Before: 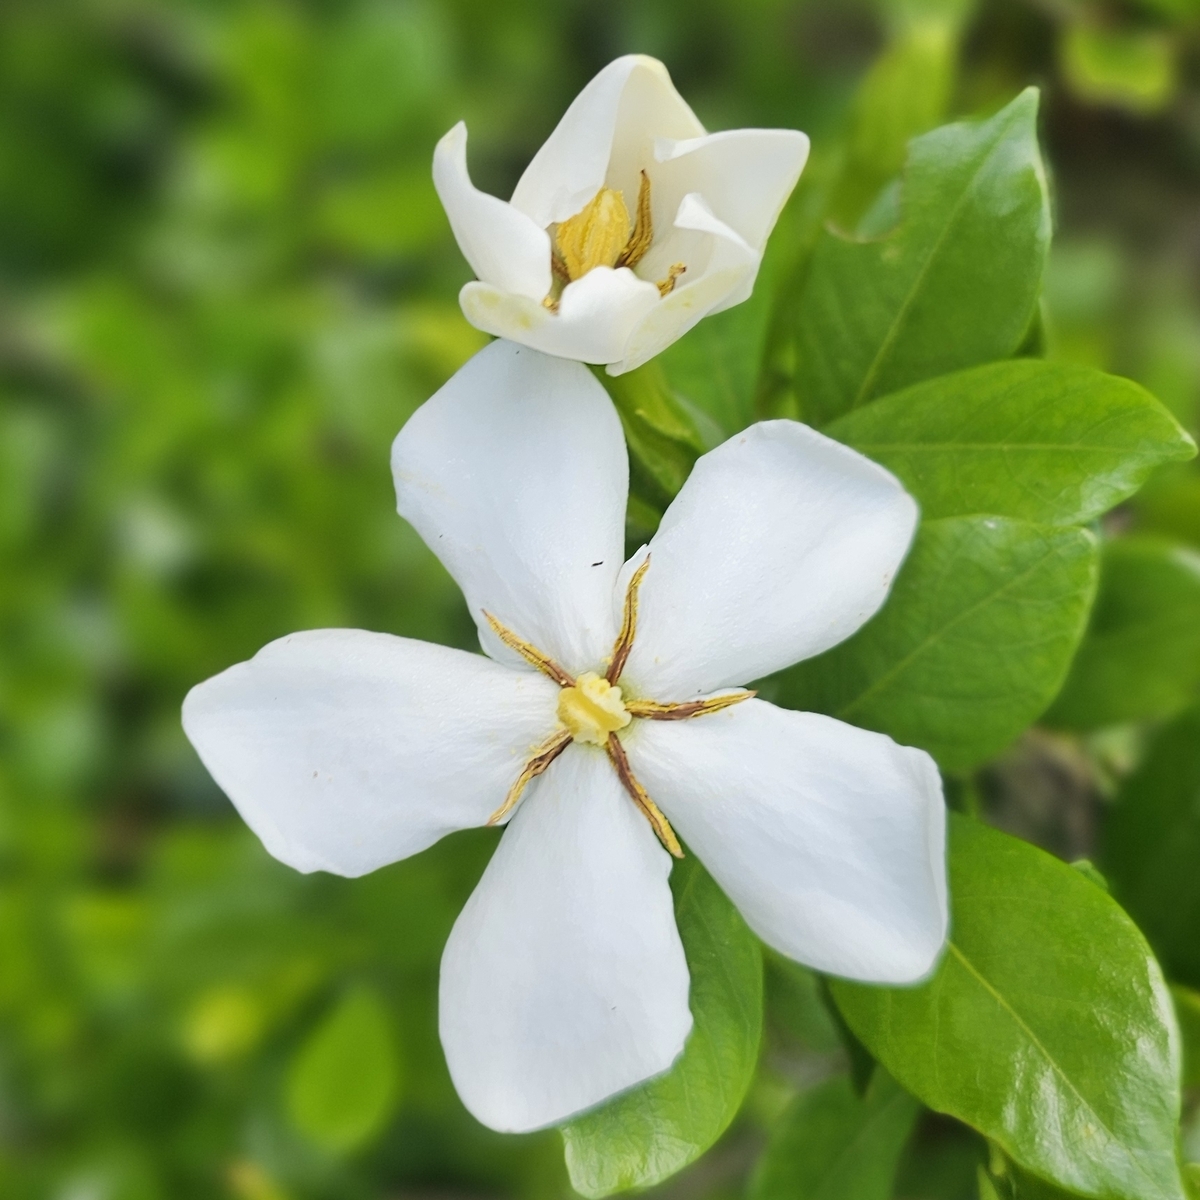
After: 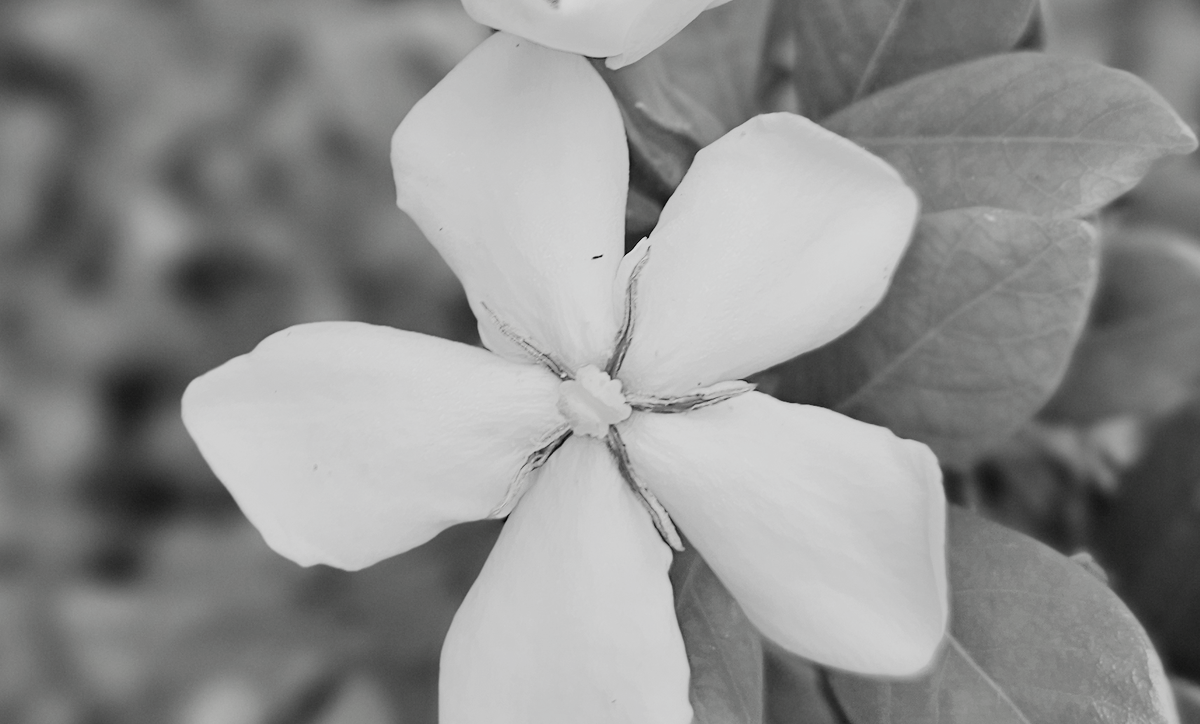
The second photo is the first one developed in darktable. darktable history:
filmic rgb: black relative exposure -5.07 EV, white relative exposure 3.55 EV, hardness 3.18, contrast 1.19, highlights saturation mix -49.22%, color science v5 (2021), contrast in shadows safe, contrast in highlights safe
crop and rotate: top 25.639%, bottom 13.961%
